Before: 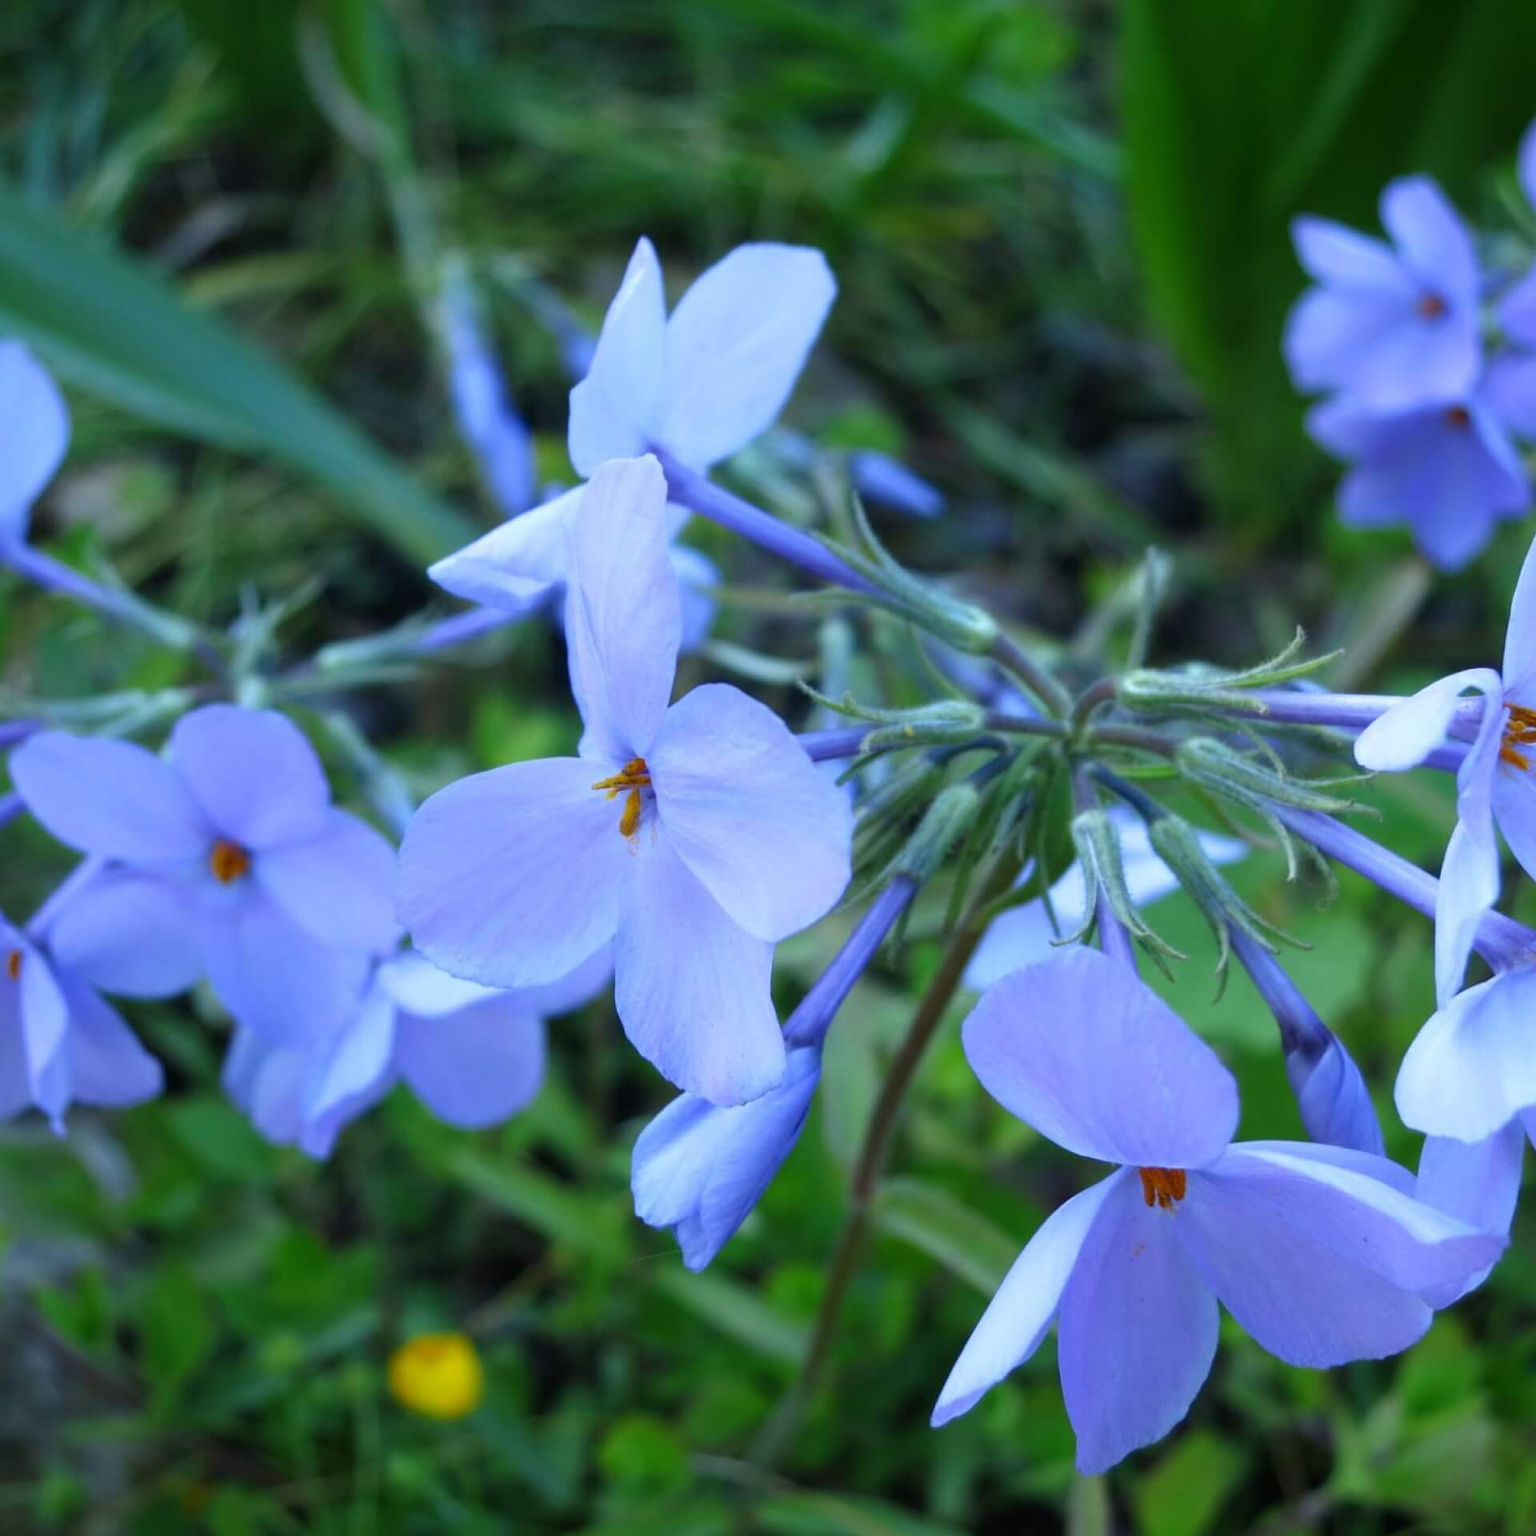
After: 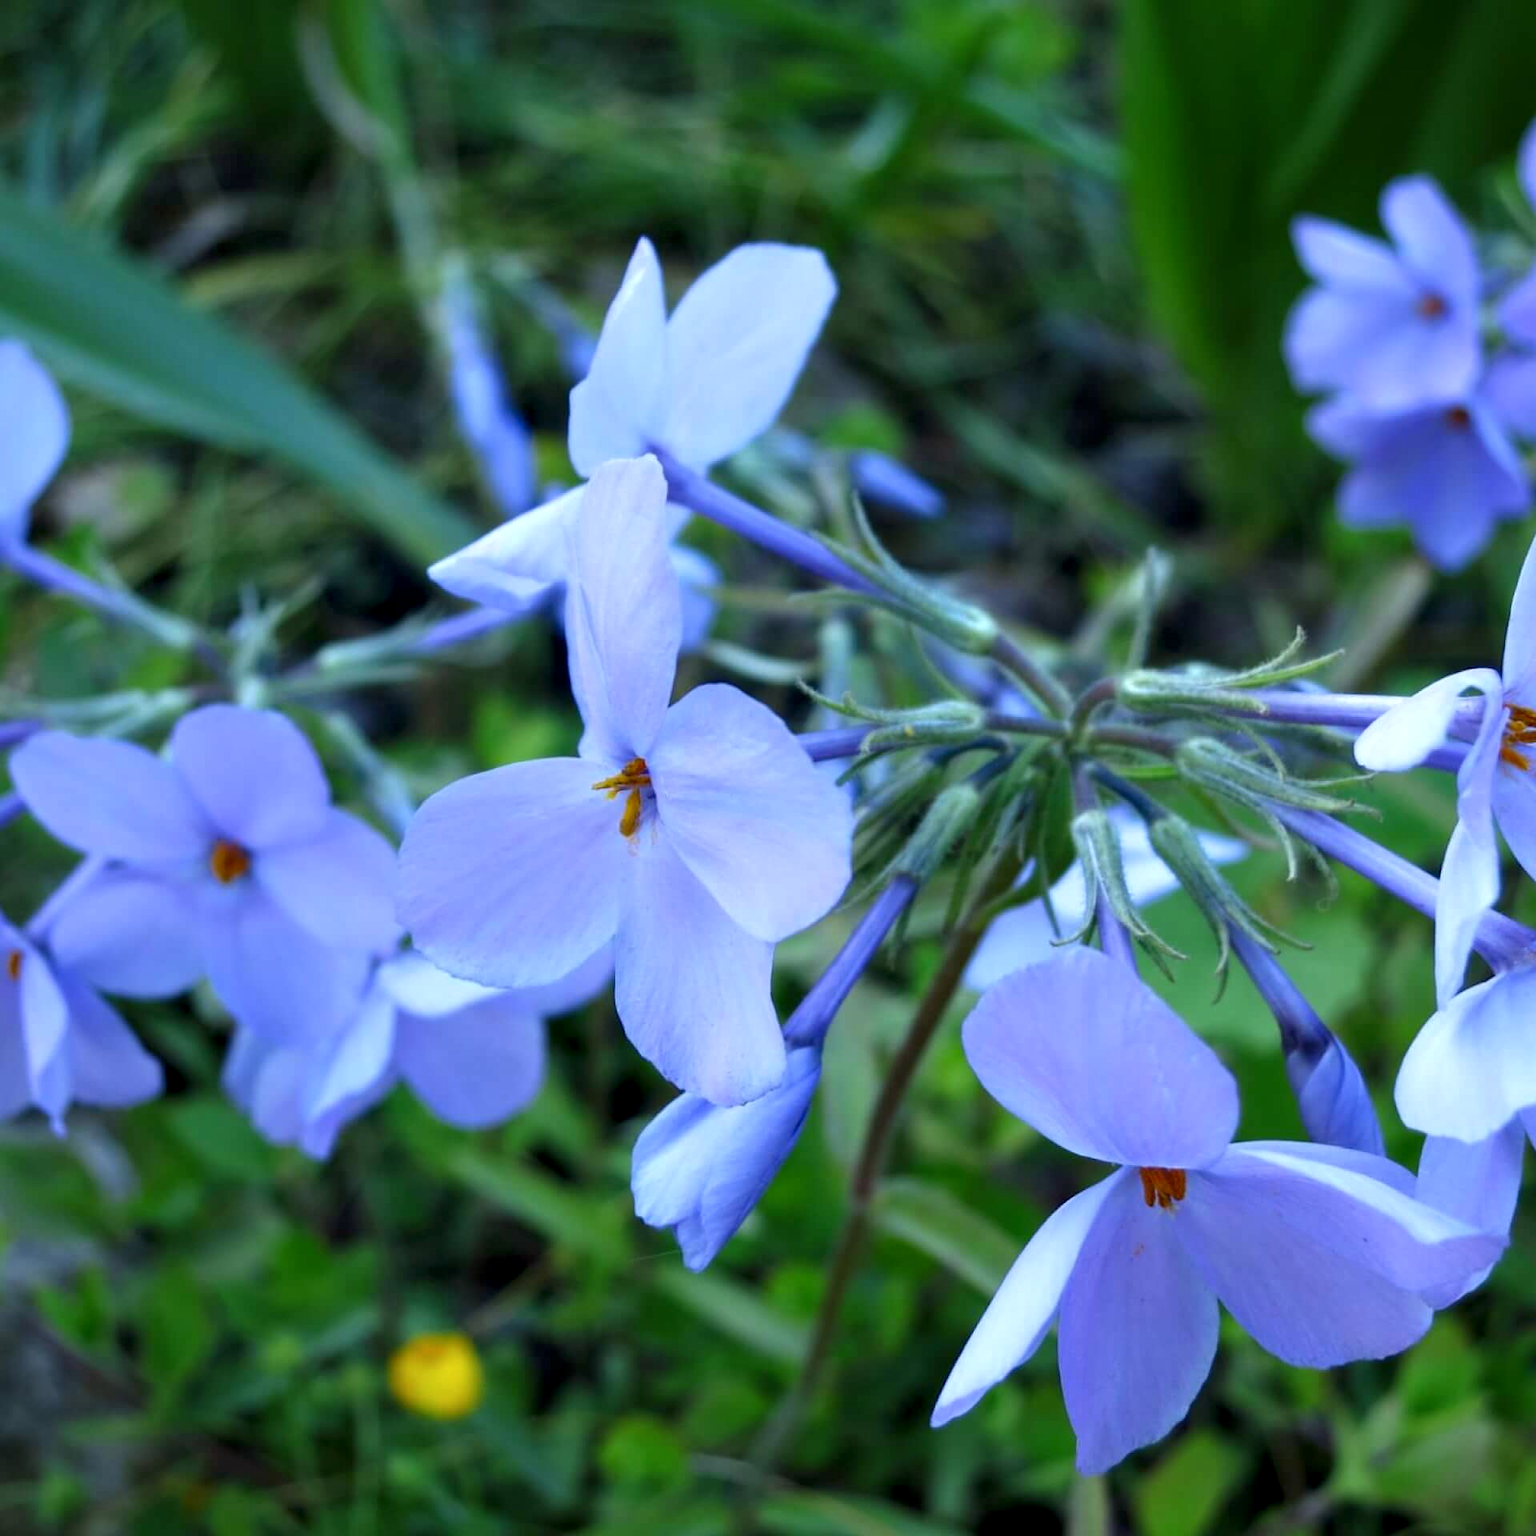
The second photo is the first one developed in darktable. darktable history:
contrast equalizer: y [[0.6 ×6], [0.55 ×6], [0 ×6], [0 ×6], [0 ×6]], mix 0.366
